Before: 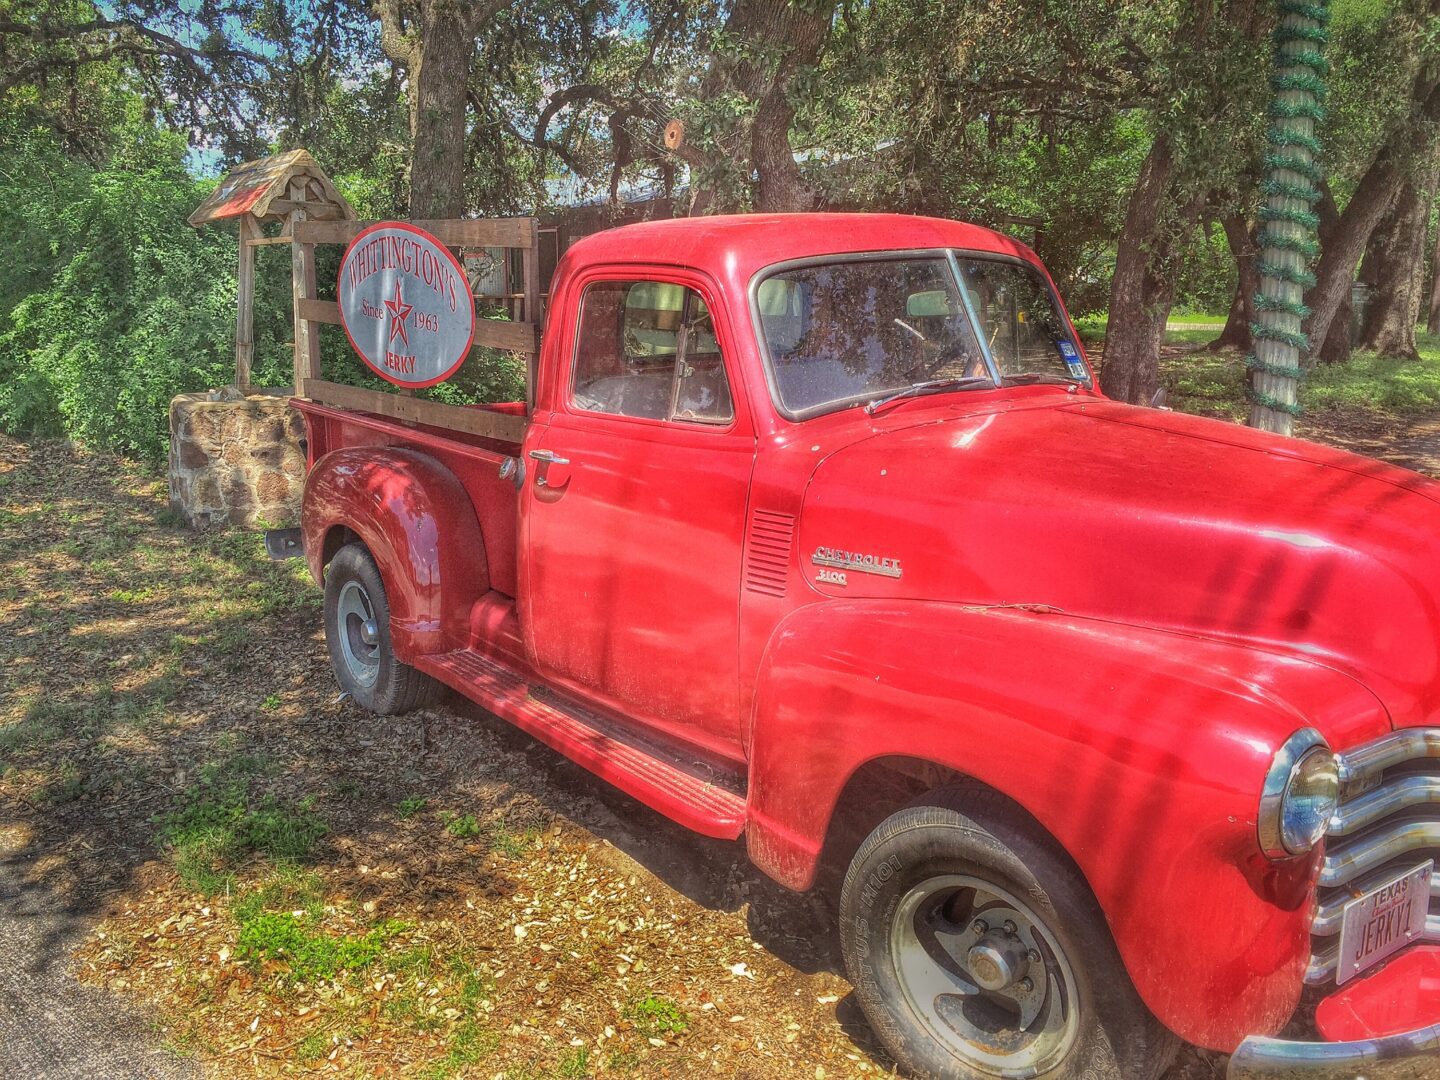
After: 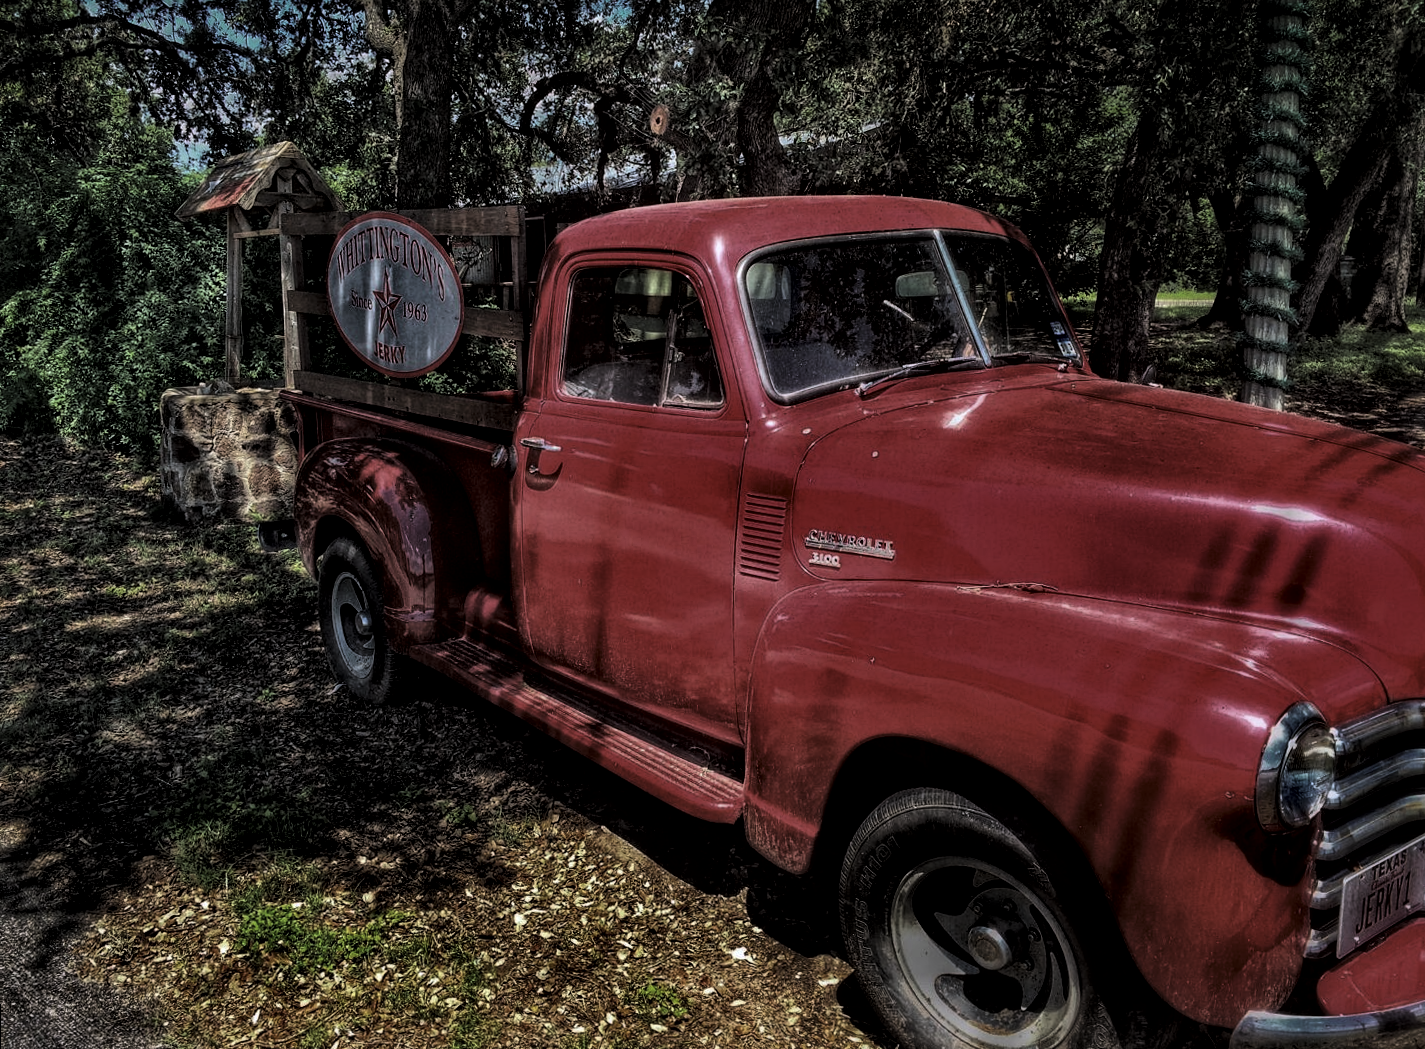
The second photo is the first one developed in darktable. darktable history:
rotate and perspective: rotation -1°, crop left 0.011, crop right 0.989, crop top 0.025, crop bottom 0.975
local contrast: mode bilateral grid, contrast 25, coarseness 60, detail 151%, midtone range 0.2
levels: mode automatic, black 8.58%, gray 59.42%, levels [0, 0.445, 1]
color calibration: illuminant as shot in camera, x 0.358, y 0.373, temperature 4628.91 K
